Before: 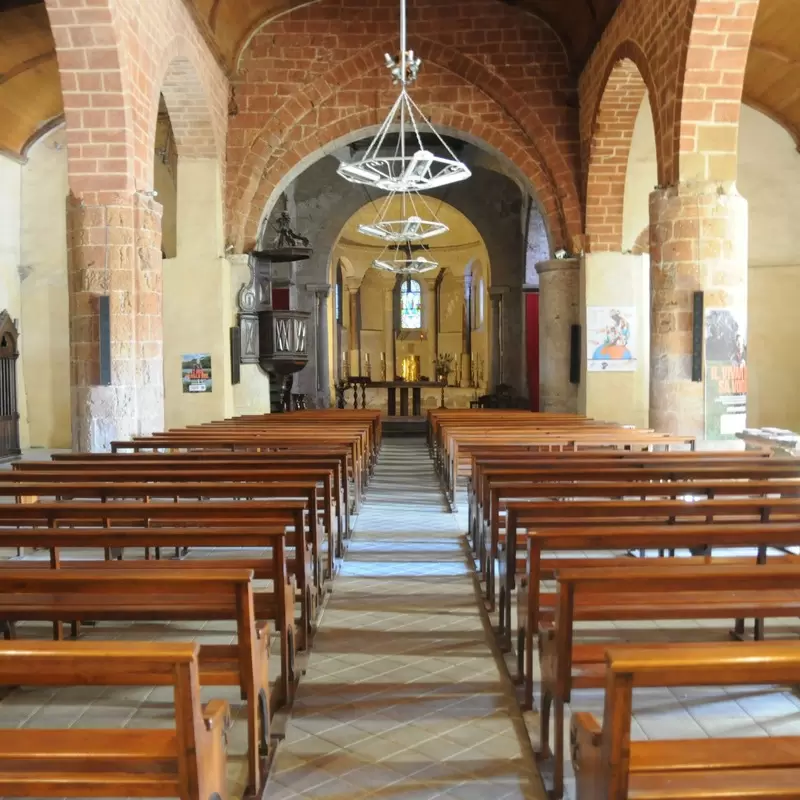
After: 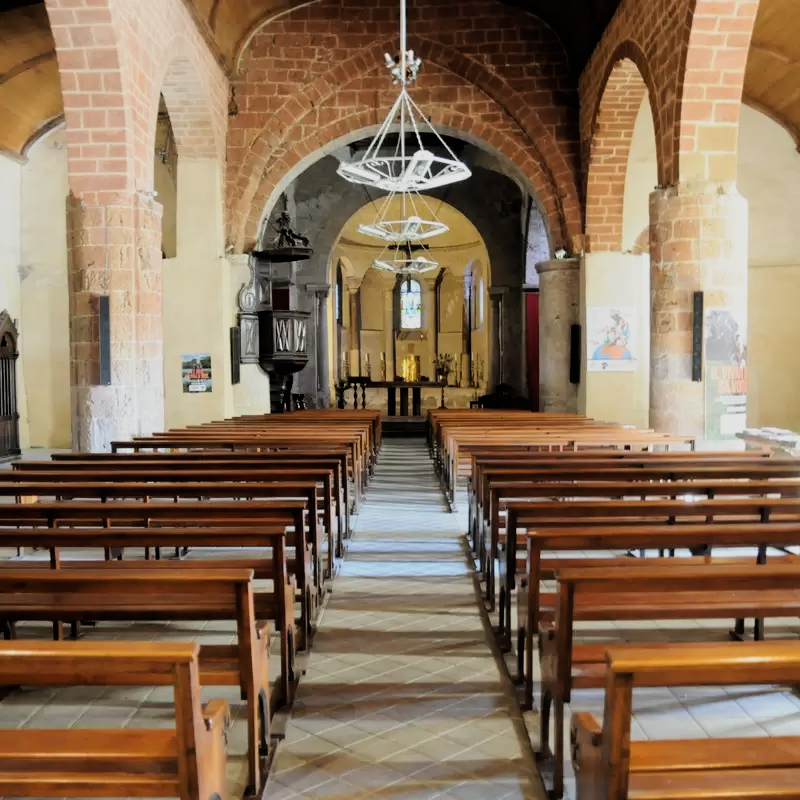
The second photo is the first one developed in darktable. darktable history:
filmic rgb: black relative exposure -5.07 EV, white relative exposure 3.95 EV, threshold 5.95 EV, hardness 2.9, contrast 1.3, highlights saturation mix -31.25%, enable highlight reconstruction true
